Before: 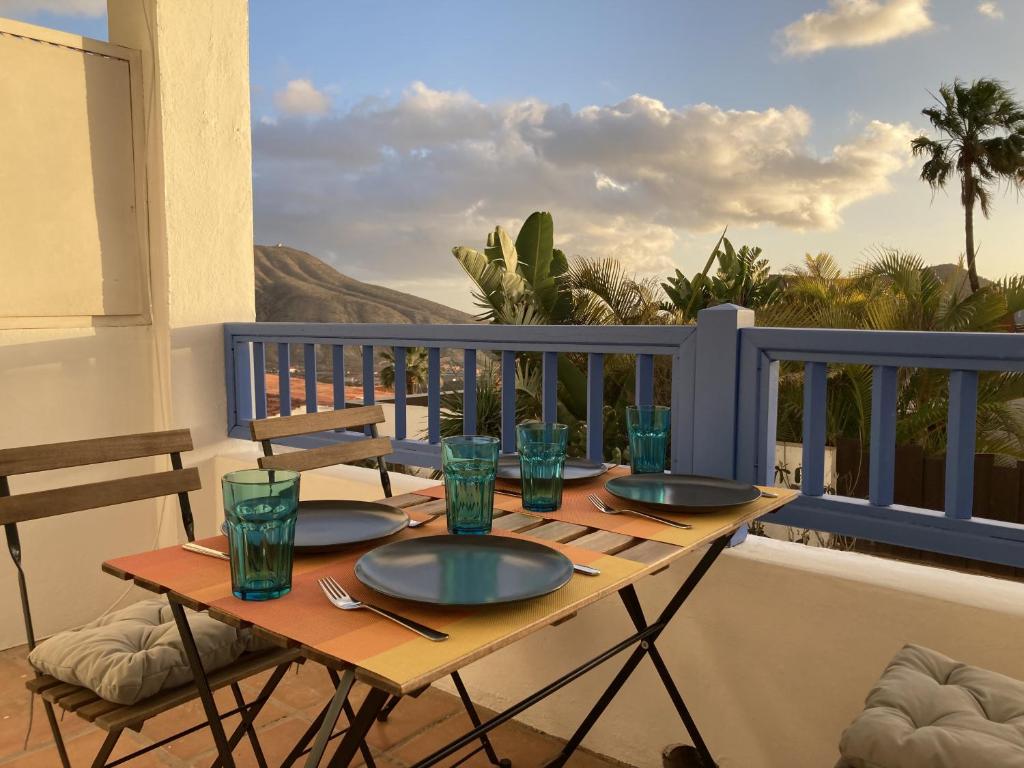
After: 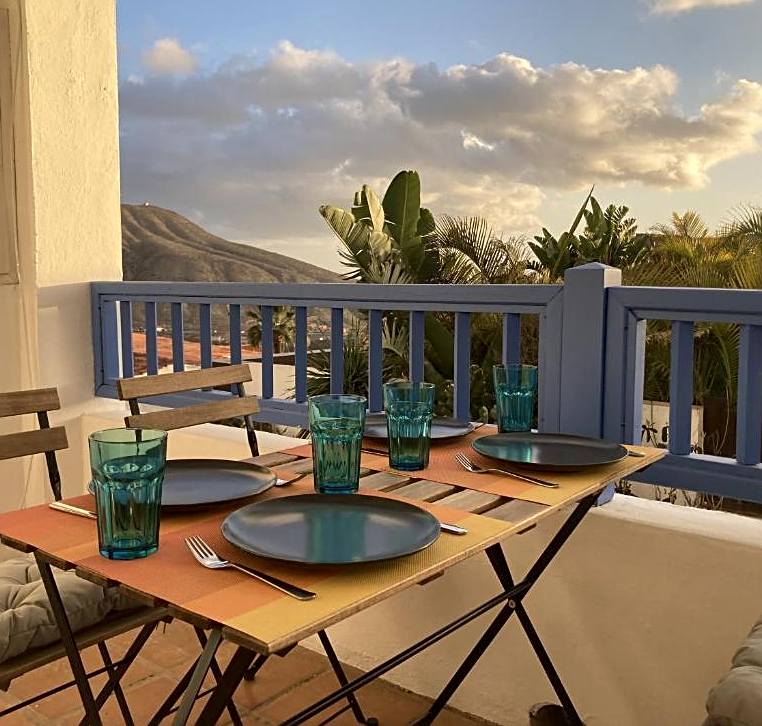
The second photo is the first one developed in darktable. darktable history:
crop and rotate: left 13.049%, top 5.342%, right 12.518%
sharpen: on, module defaults
local contrast: mode bilateral grid, contrast 20, coarseness 50, detail 119%, midtone range 0.2
